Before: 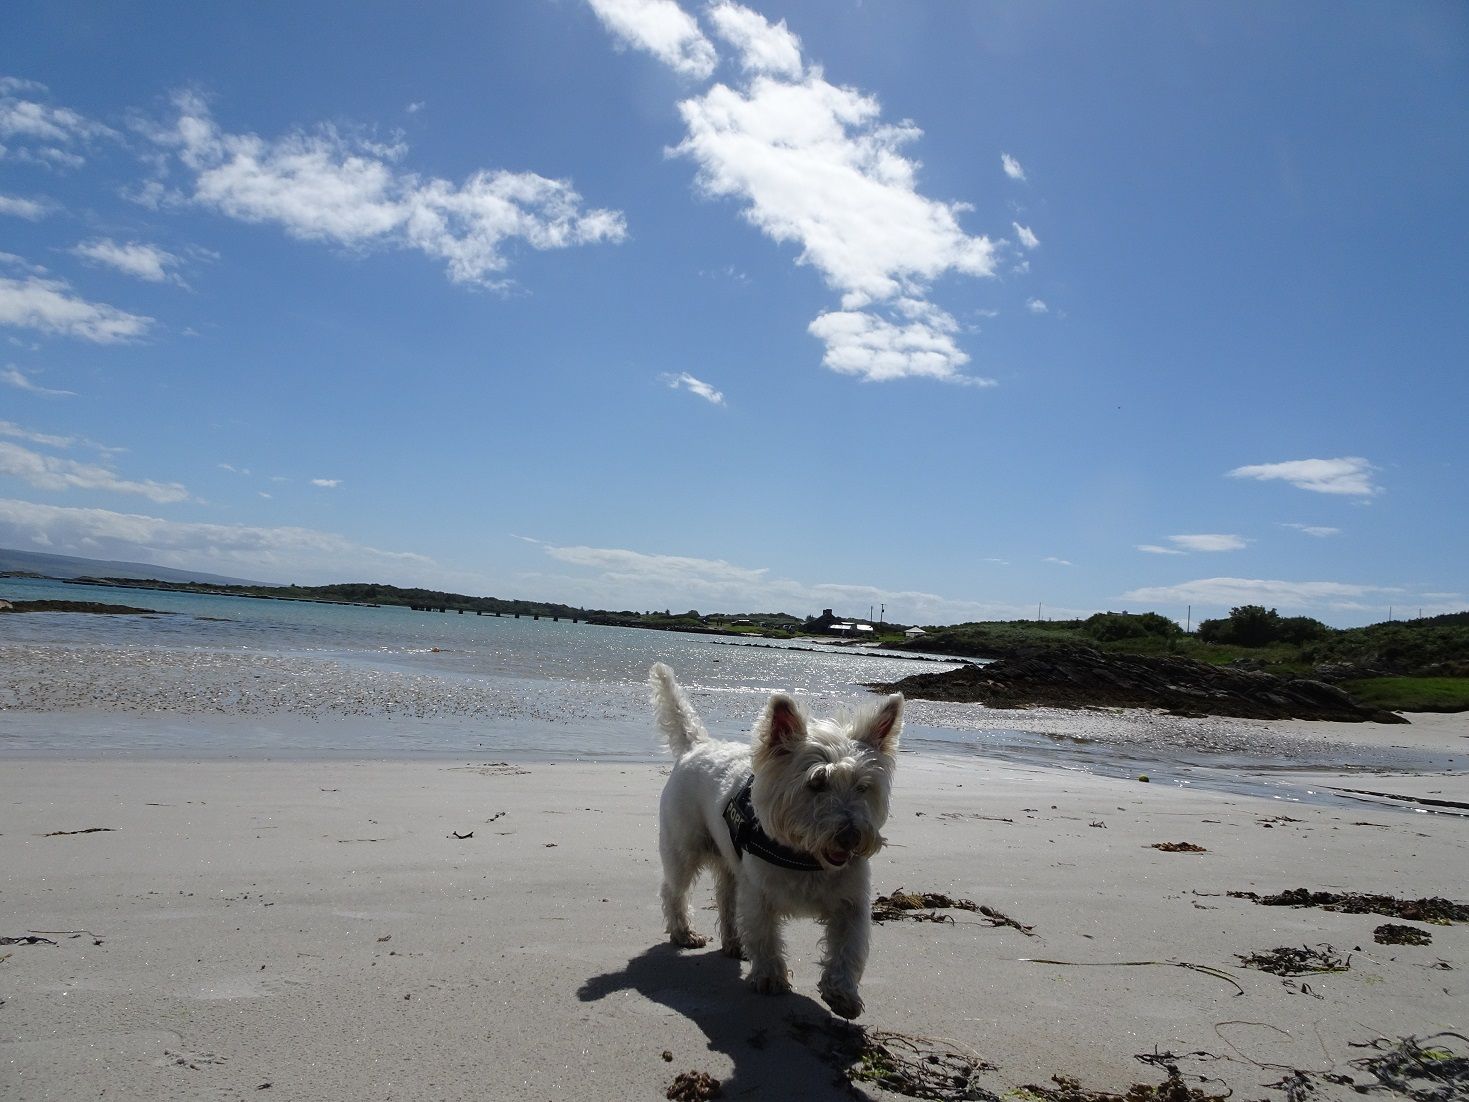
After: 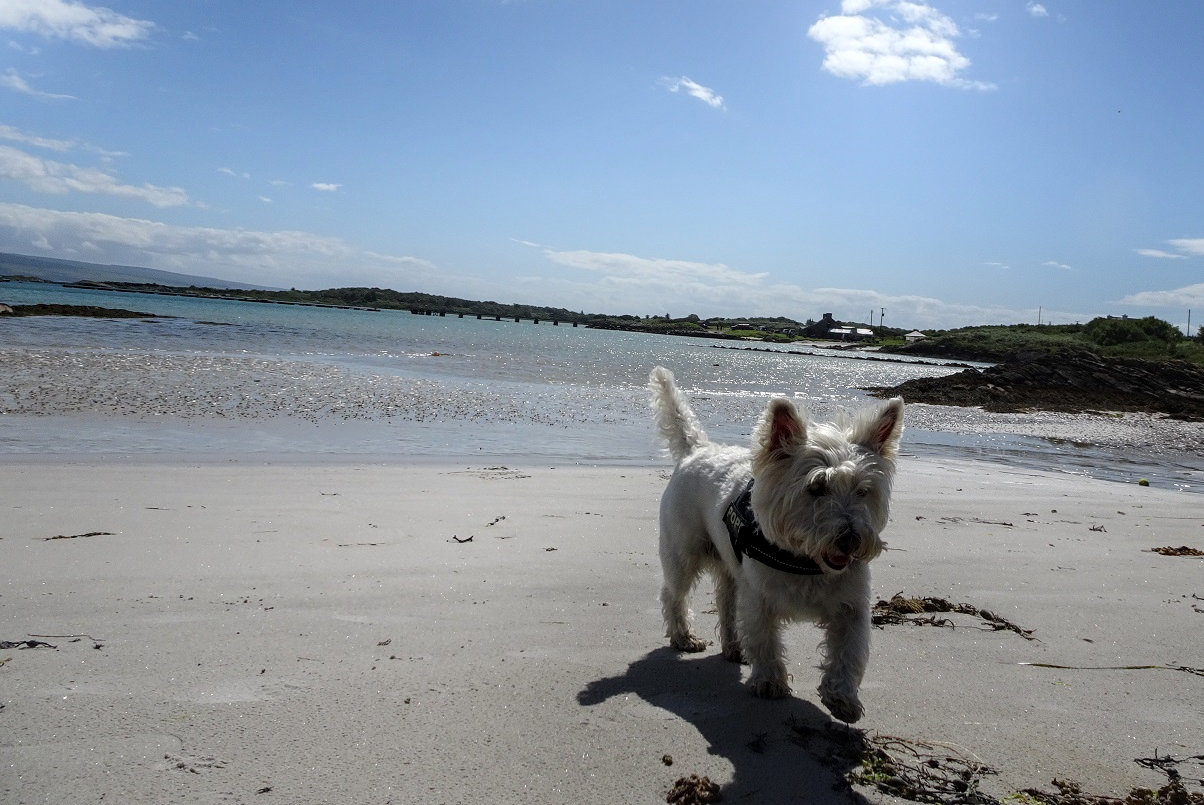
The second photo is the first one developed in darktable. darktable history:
exposure: black level correction 0, exposure 0 EV, compensate exposure bias true, compensate highlight preservation false
local contrast: on, module defaults
shadows and highlights: shadows -20.85, highlights 99.82, soften with gaussian
crop: top 26.884%, right 18.037%
